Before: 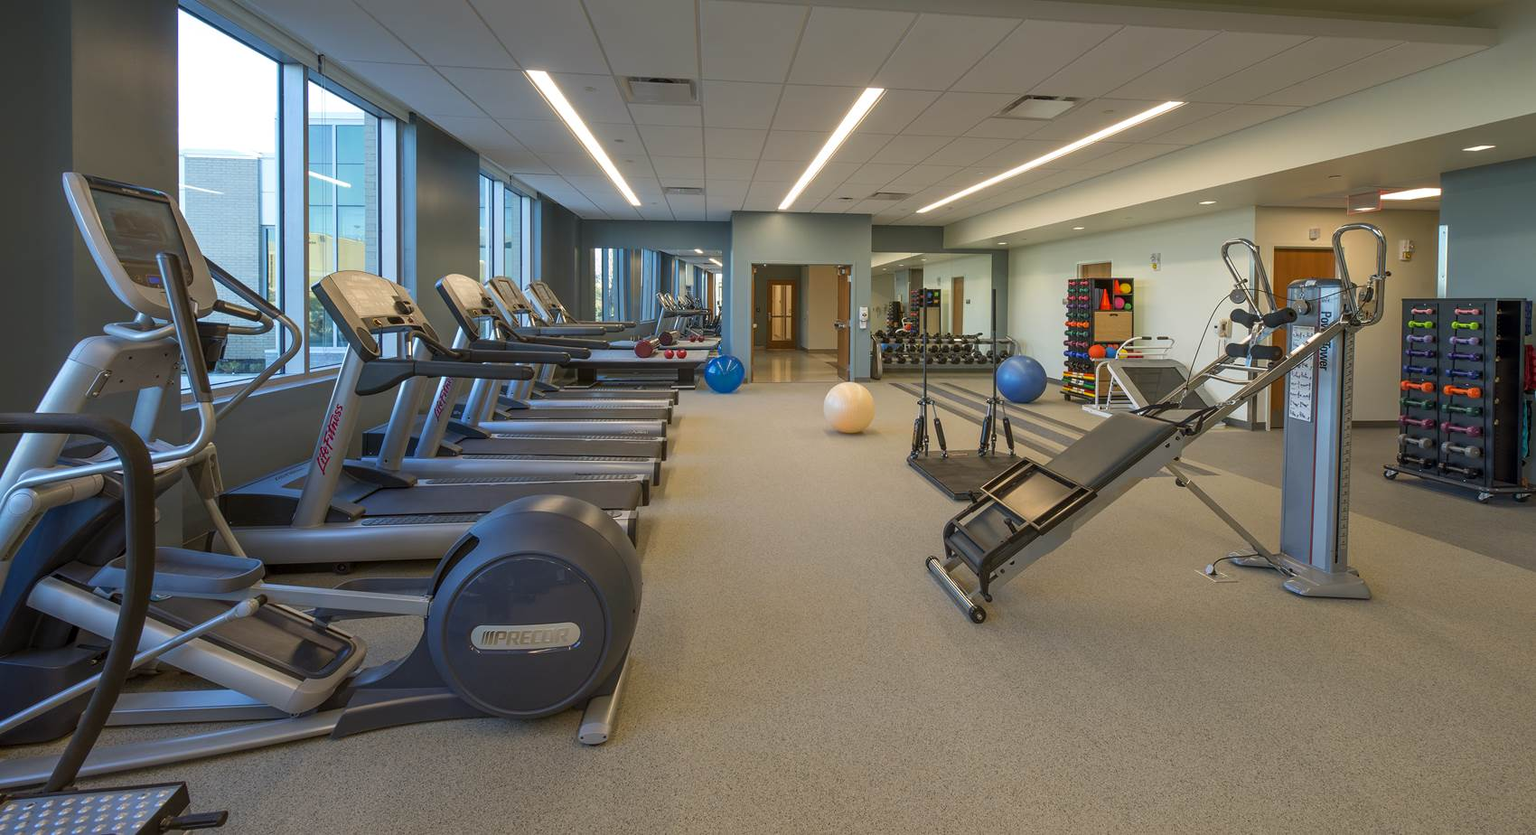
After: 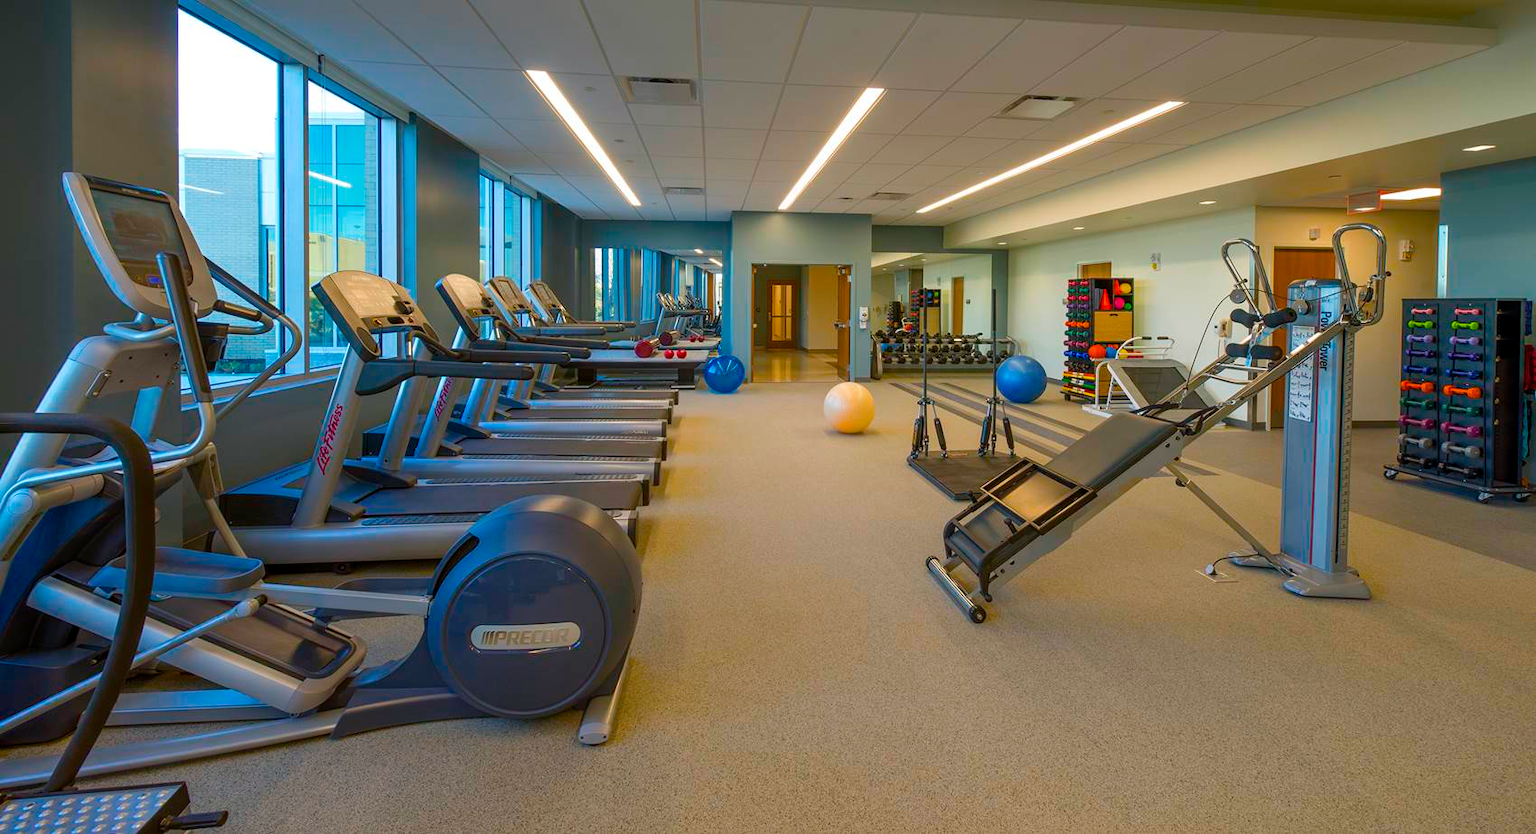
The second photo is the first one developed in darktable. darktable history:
color balance rgb: shadows lift › chroma 2.042%, shadows lift › hue 247.96°, perceptual saturation grading › global saturation 36.249%, perceptual saturation grading › shadows 35.187%, global vibrance 3.126%
